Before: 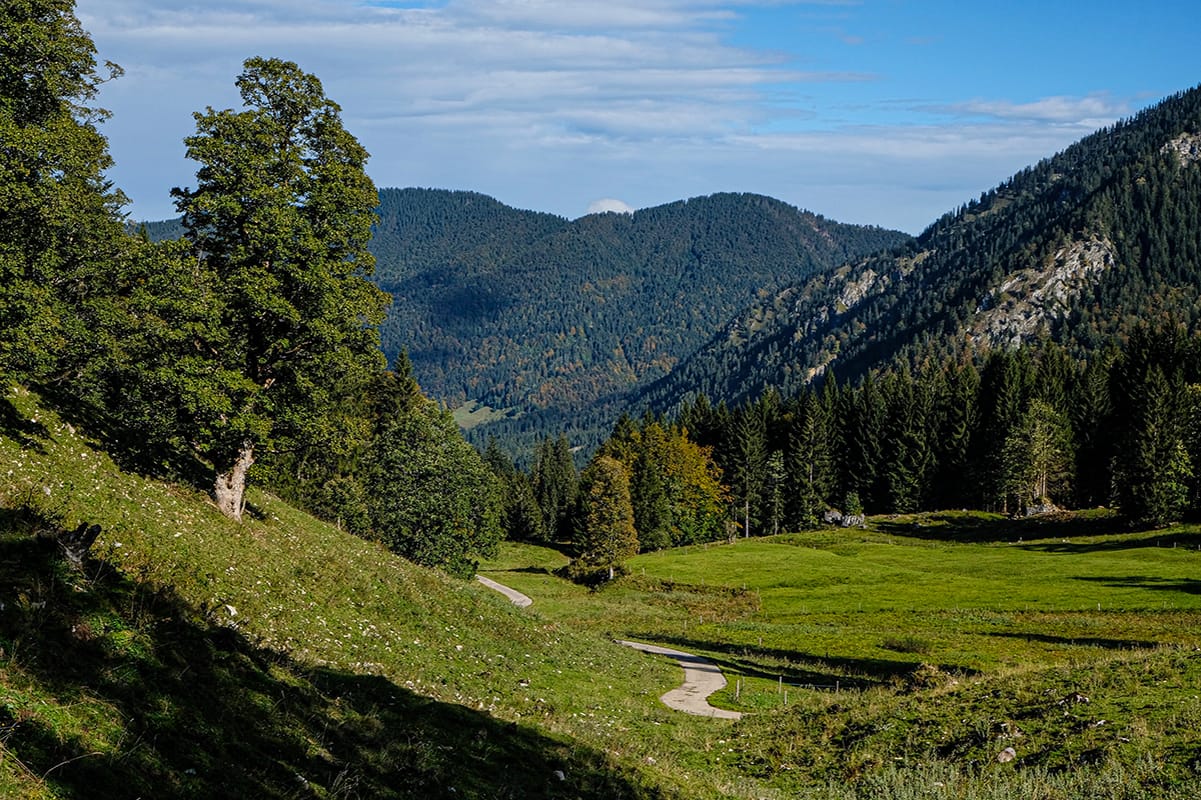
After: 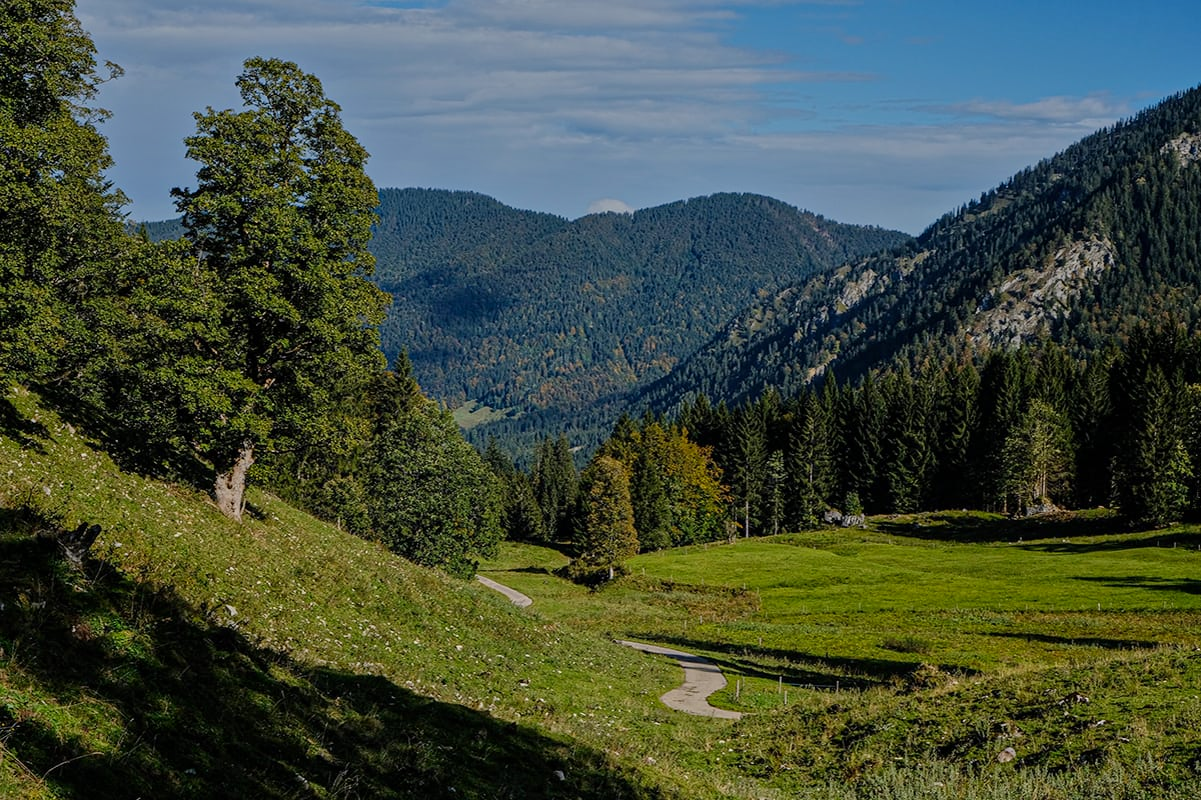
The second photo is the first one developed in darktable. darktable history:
shadows and highlights: shadows -20, white point adjustment -2, highlights -35
tone equalizer: -8 EV -0.002 EV, -7 EV 0.005 EV, -6 EV -0.008 EV, -5 EV 0.007 EV, -4 EV -0.042 EV, -3 EV -0.233 EV, -2 EV -0.662 EV, -1 EV -0.983 EV, +0 EV -0.969 EV, smoothing diameter 2%, edges refinement/feathering 20, mask exposure compensation -1.57 EV, filter diffusion 5
